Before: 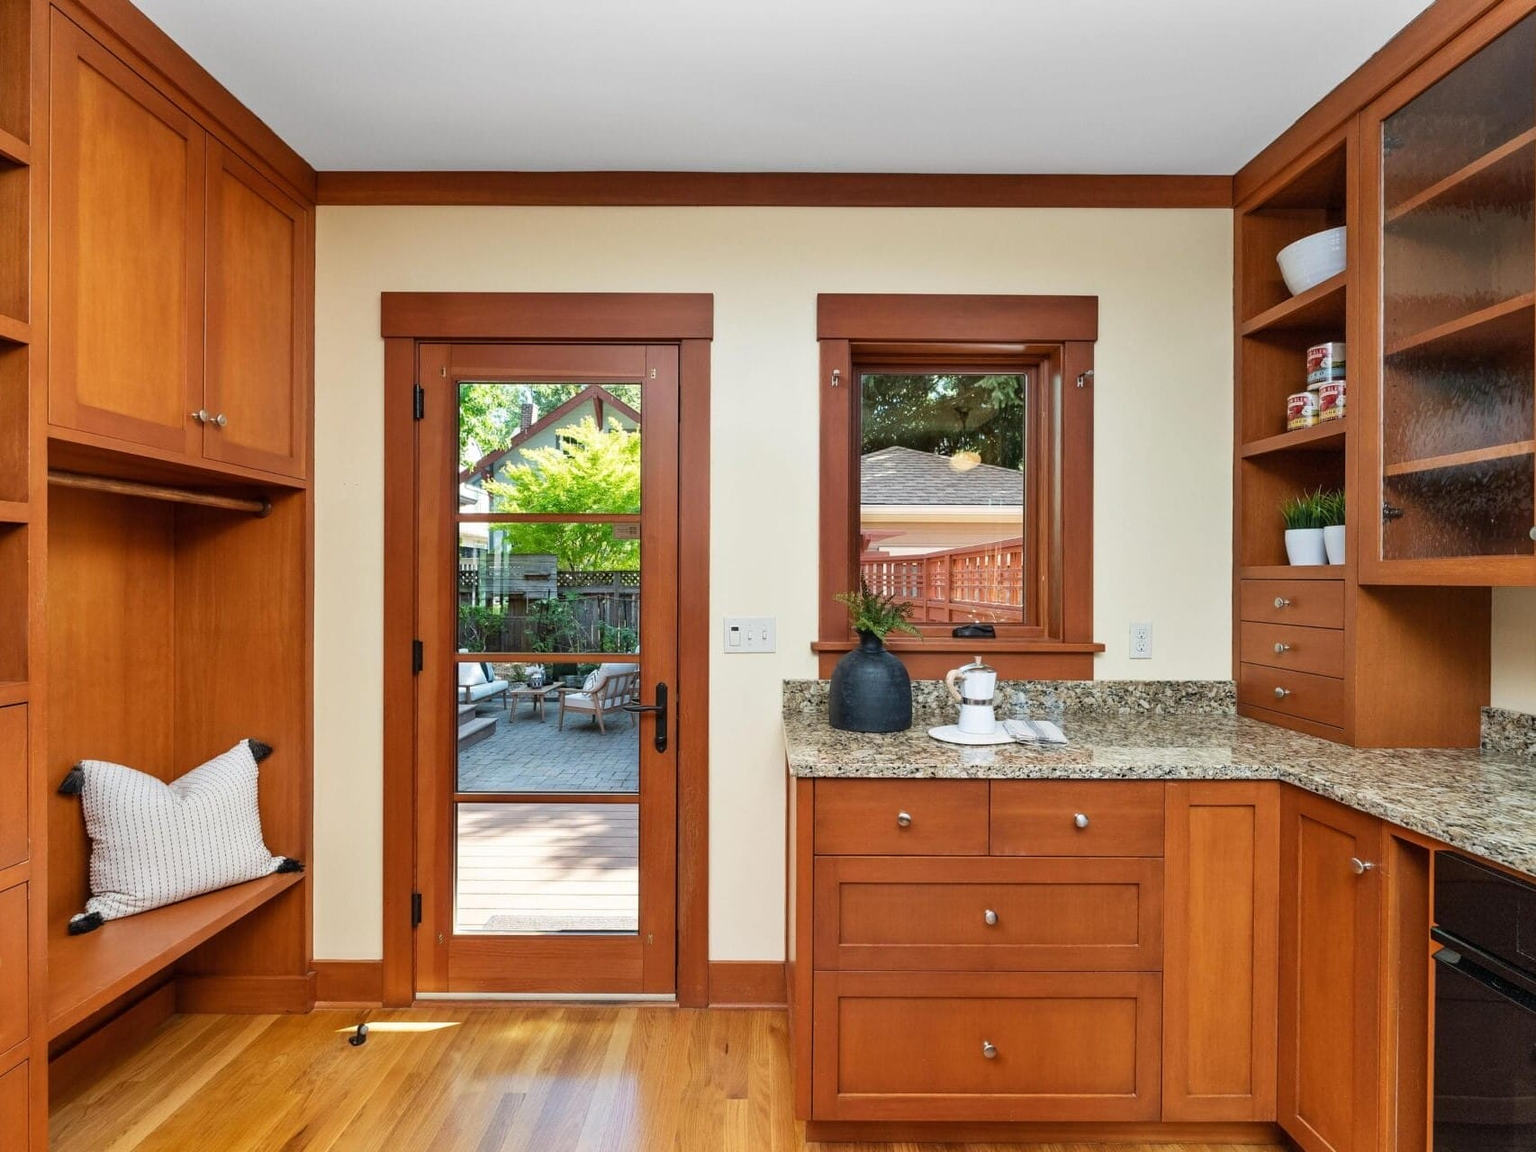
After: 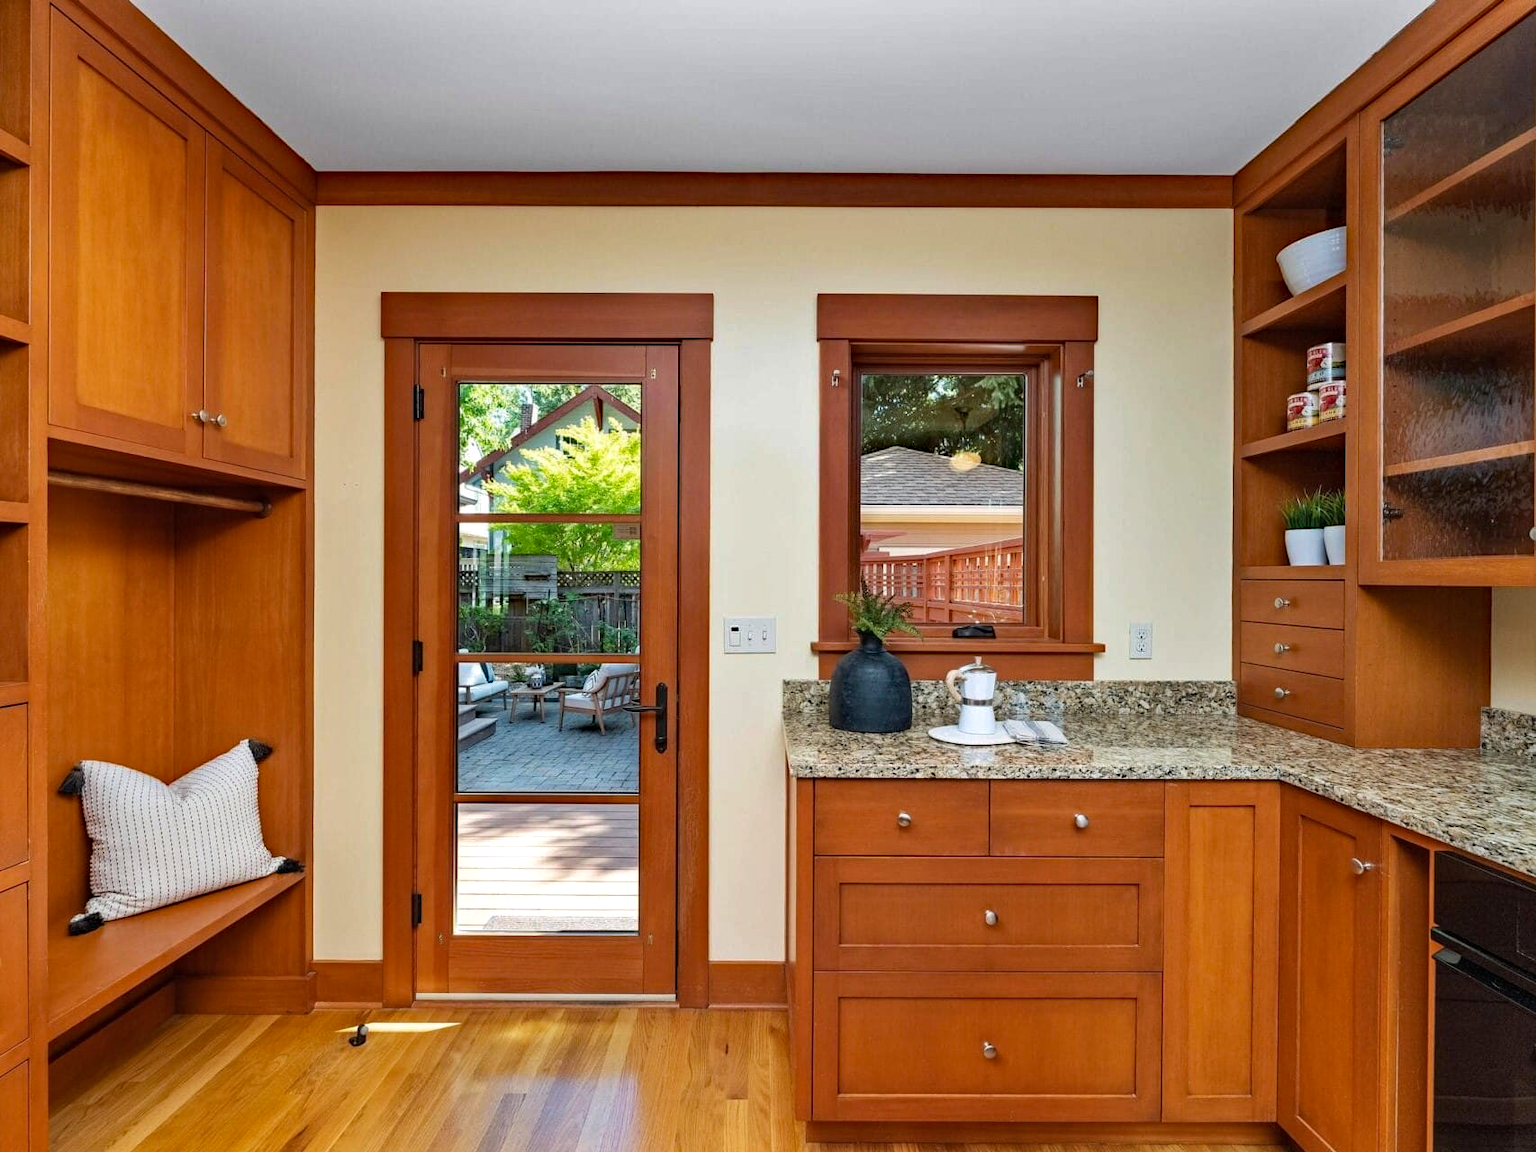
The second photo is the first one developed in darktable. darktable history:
haze removal: strength 0.407, distance 0.213, compatibility mode true, adaptive false
exposure: black level correction 0, exposure 0 EV, compensate highlight preservation false
color correction: highlights b* -0.016
